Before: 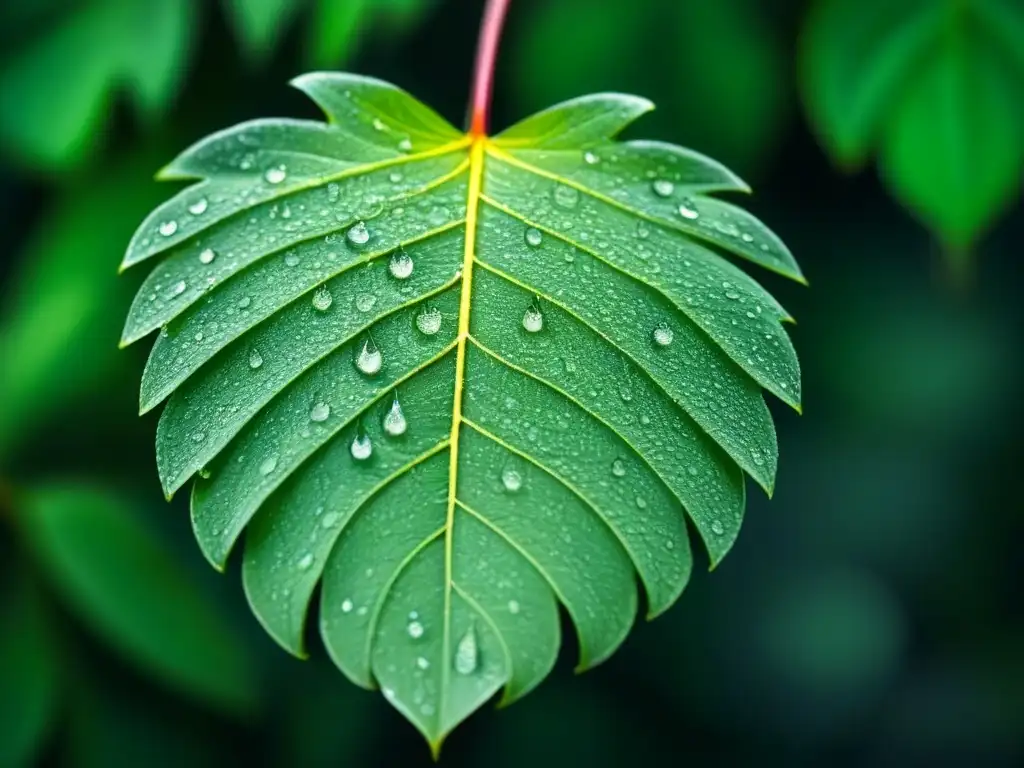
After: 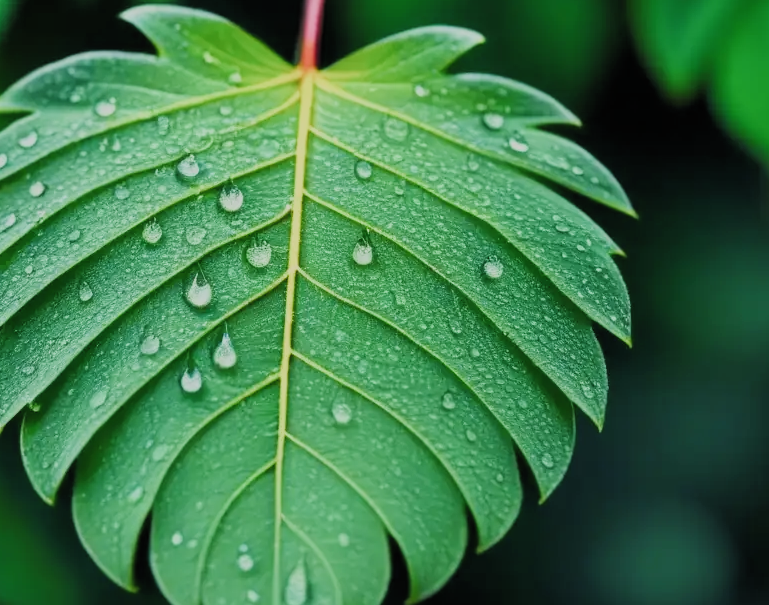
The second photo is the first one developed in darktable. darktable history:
filmic rgb: black relative exposure -7.65 EV, white relative exposure 4.56 EV, hardness 3.61, color science v5 (2021), contrast in shadows safe, contrast in highlights safe
crop: left 16.604%, top 8.759%, right 8.294%, bottom 12.455%
